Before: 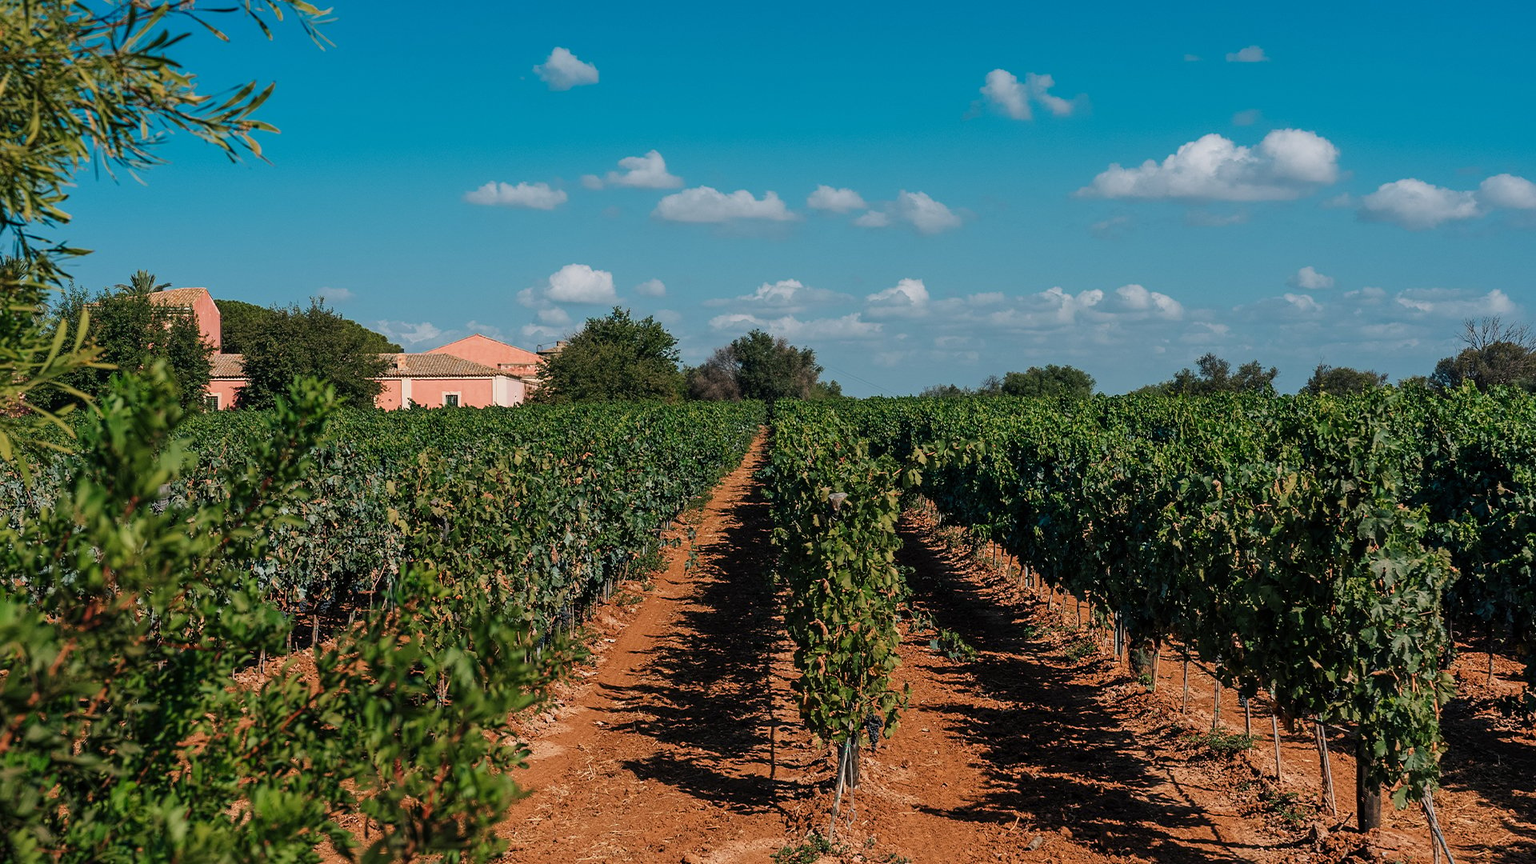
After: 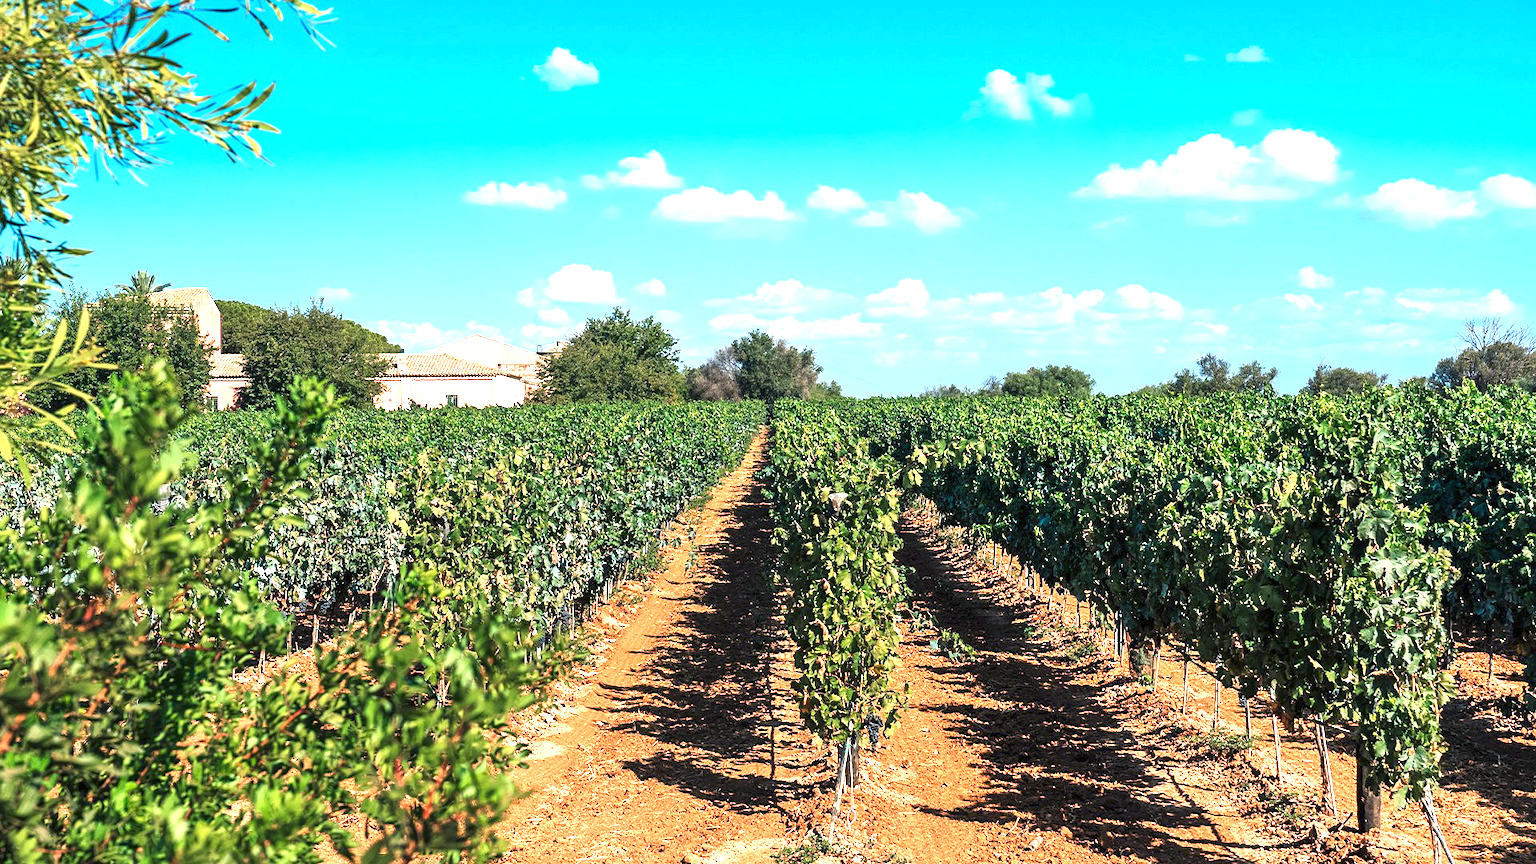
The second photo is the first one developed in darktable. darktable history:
white balance: red 0.976, blue 1.04
exposure: exposure 2 EV, compensate exposure bias true, compensate highlight preservation false
